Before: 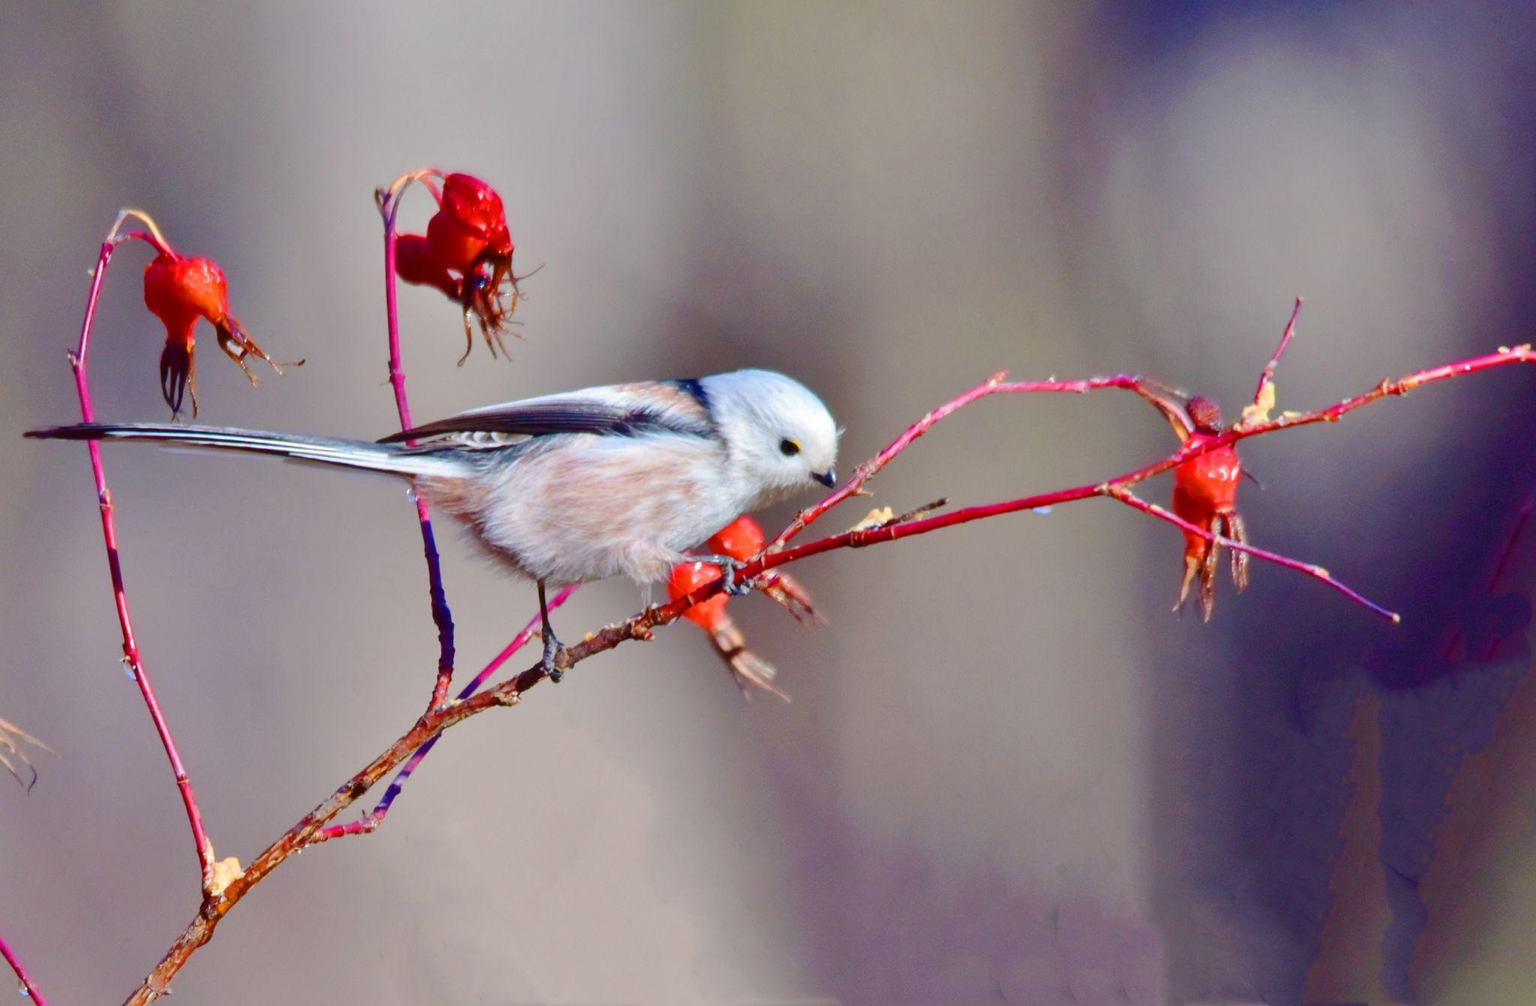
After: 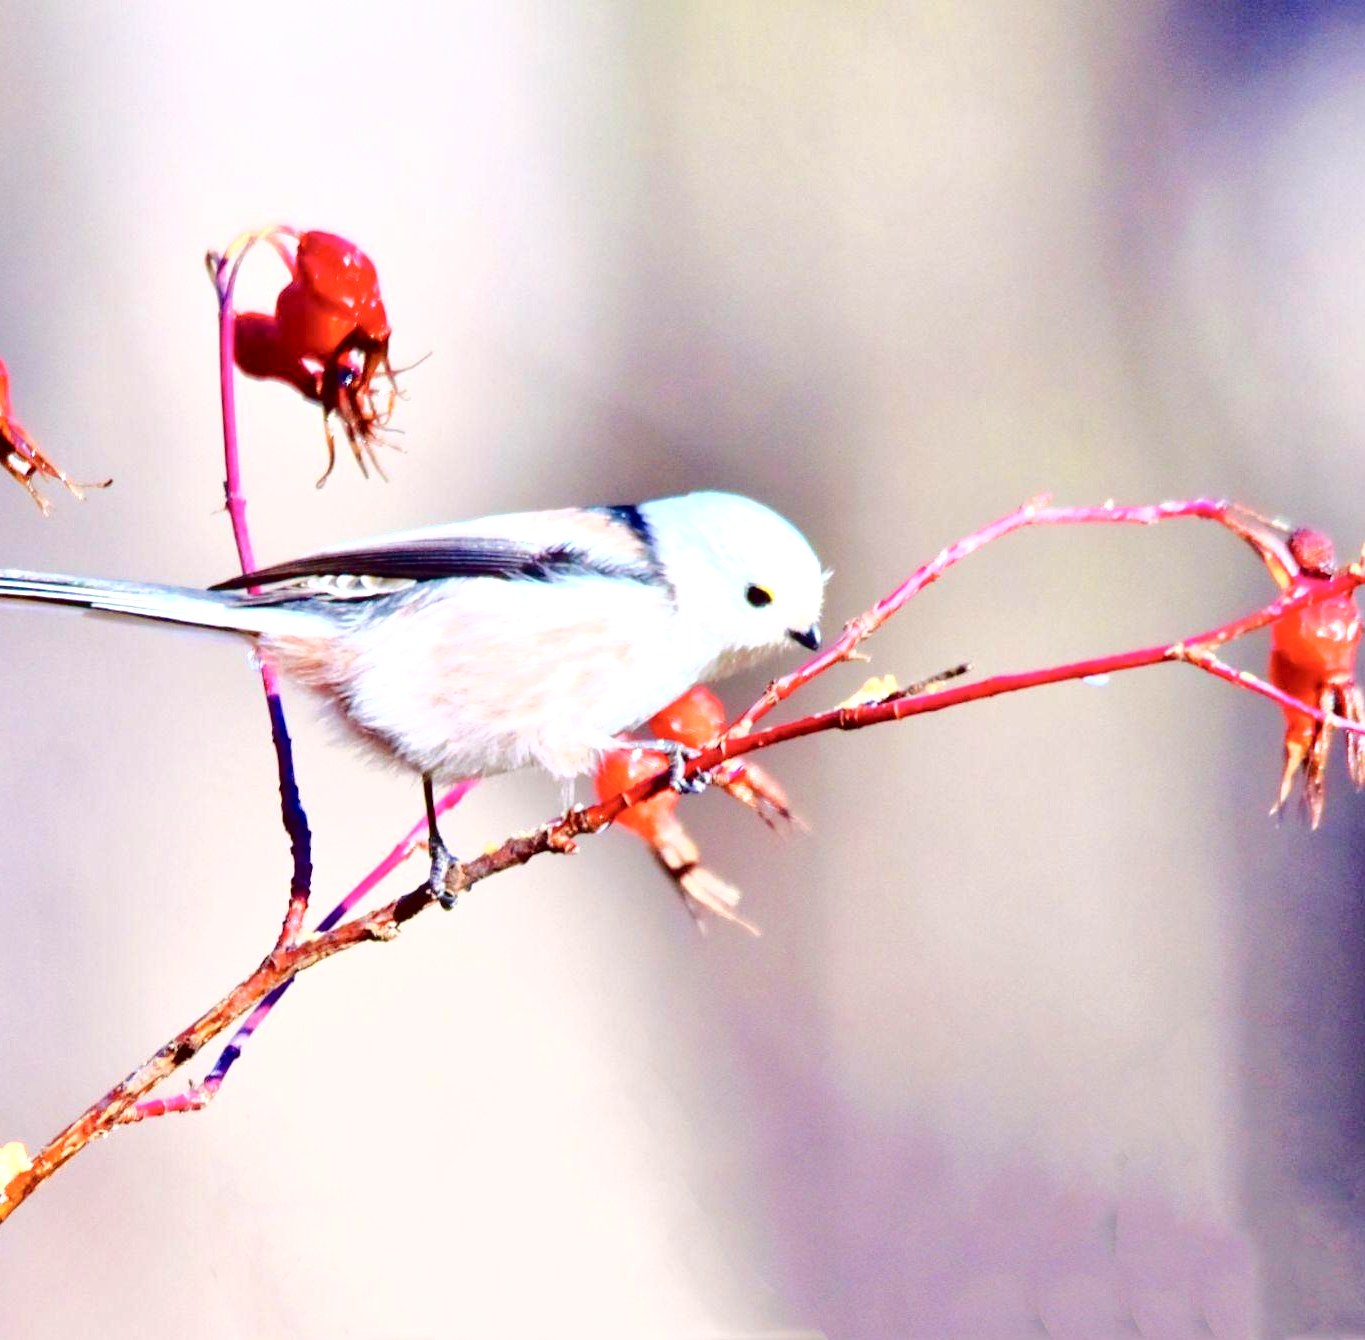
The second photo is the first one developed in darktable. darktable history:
exposure: exposure 1 EV, compensate exposure bias true, compensate highlight preservation false
tone curve: curves: ch0 [(0, 0) (0.003, 0) (0.011, 0.001) (0.025, 0.001) (0.044, 0.002) (0.069, 0.007) (0.1, 0.015) (0.136, 0.027) (0.177, 0.066) (0.224, 0.122) (0.277, 0.219) (0.335, 0.327) (0.399, 0.432) (0.468, 0.527) (0.543, 0.615) (0.623, 0.695) (0.709, 0.777) (0.801, 0.874) (0.898, 0.973) (1, 1)], color space Lab, independent channels, preserve colors none
crop and rotate: left 14.366%, right 18.983%
